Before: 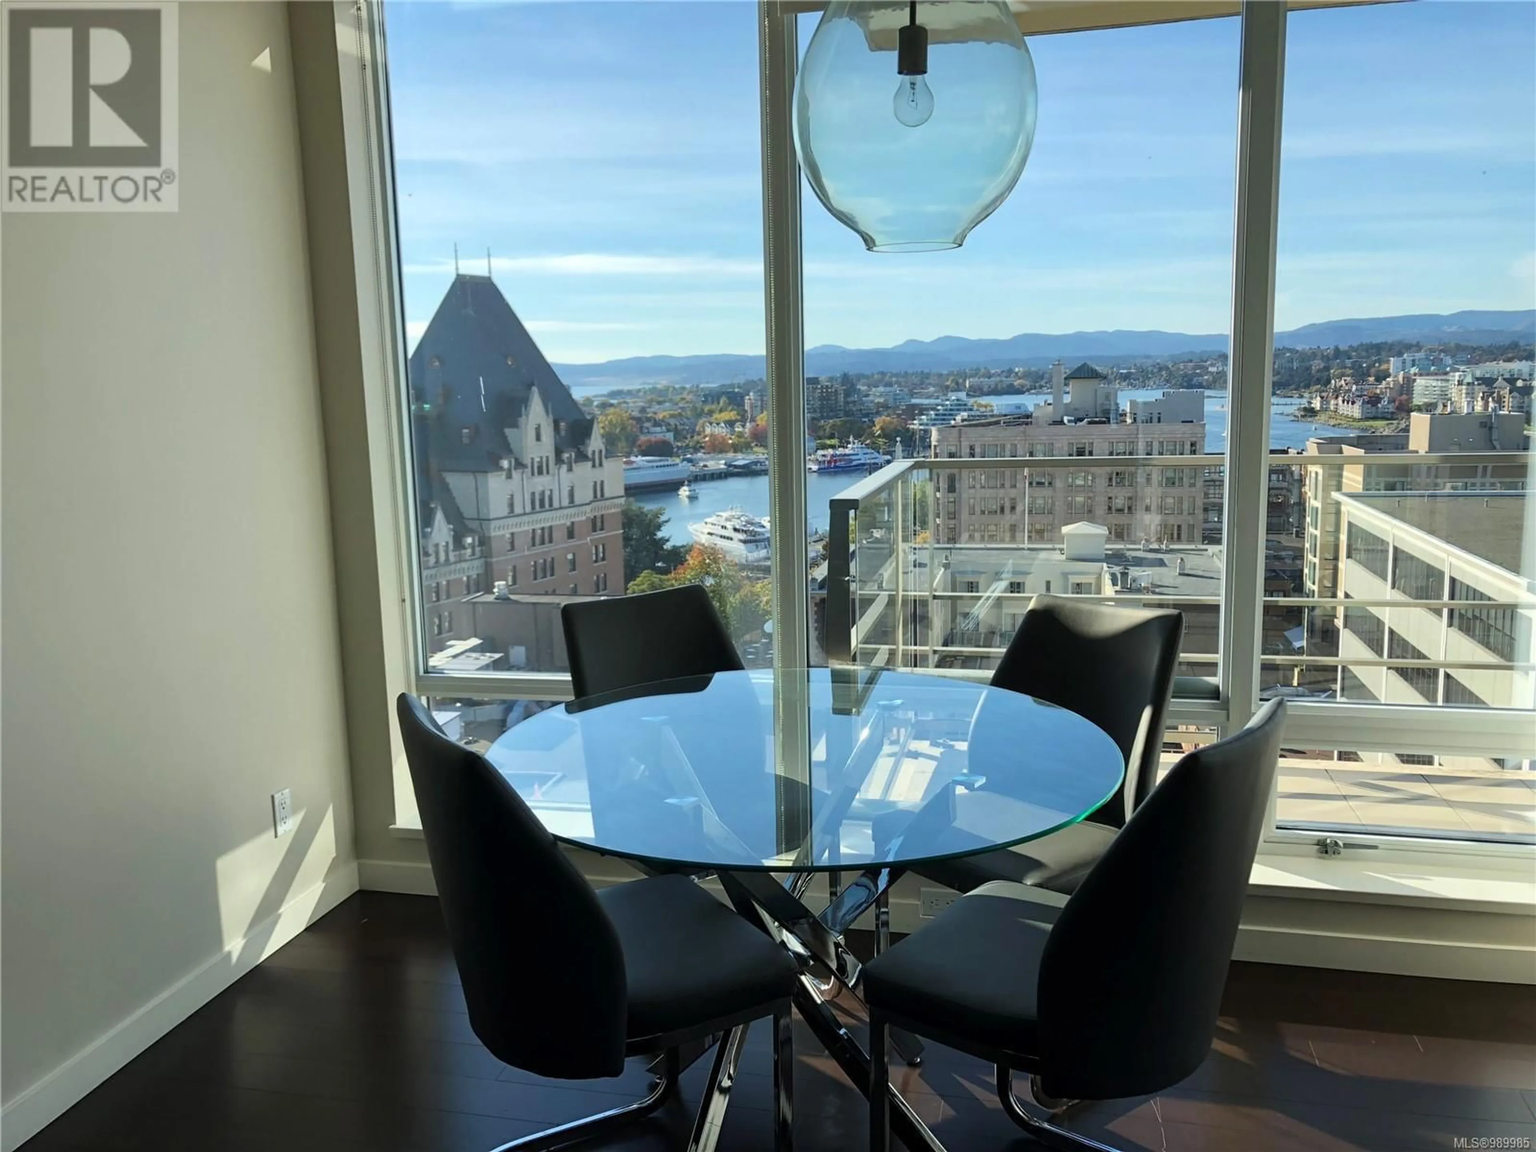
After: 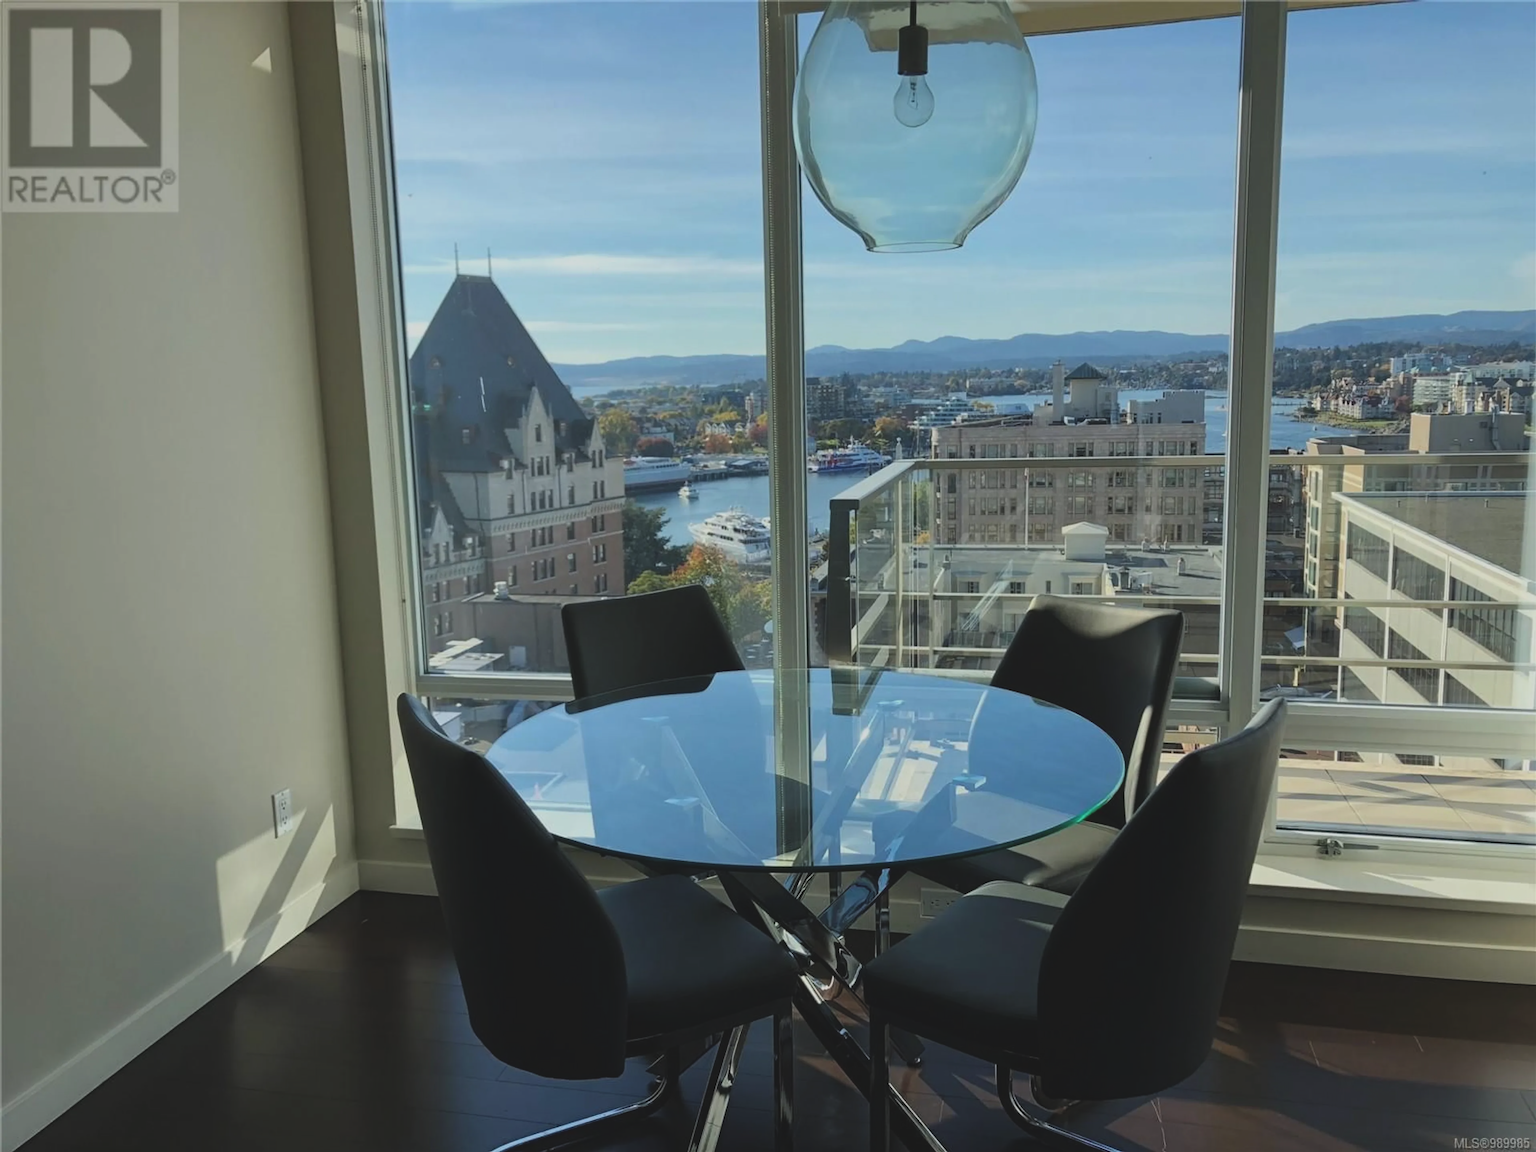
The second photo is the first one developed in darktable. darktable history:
exposure: black level correction -0.015, exposure -0.531 EV, compensate highlight preservation false
